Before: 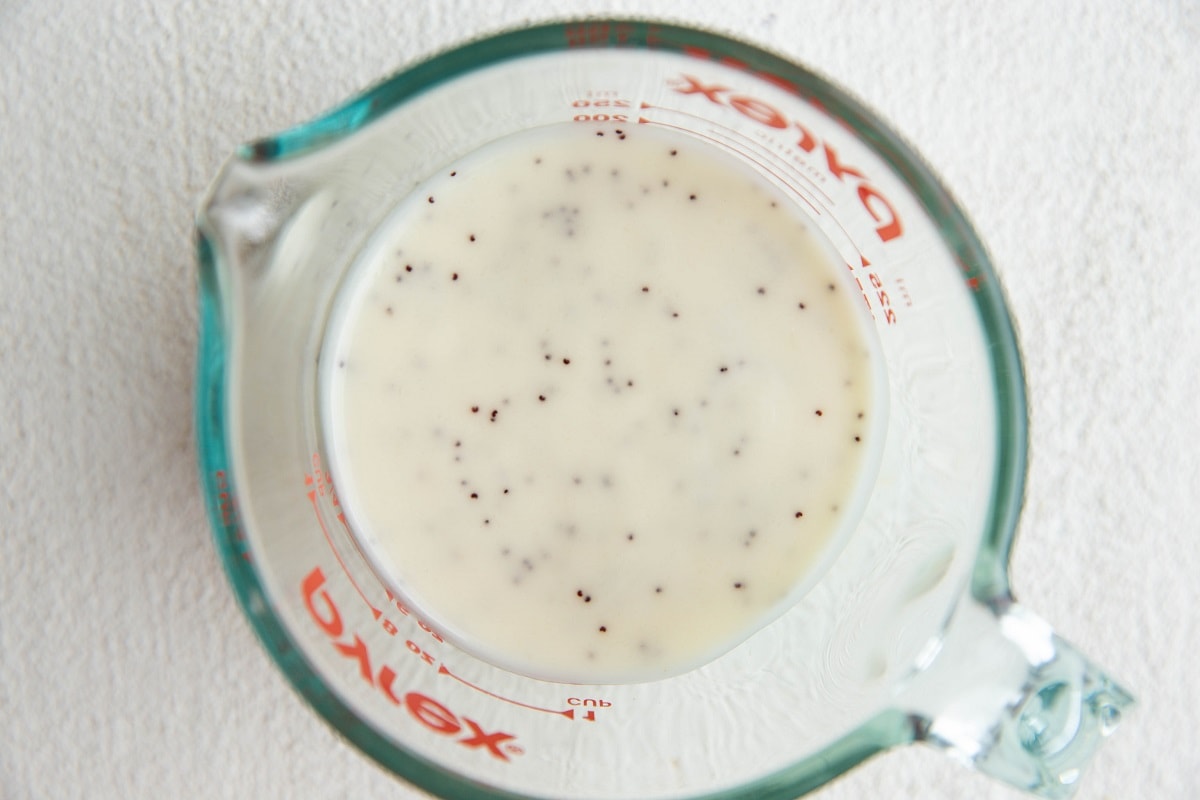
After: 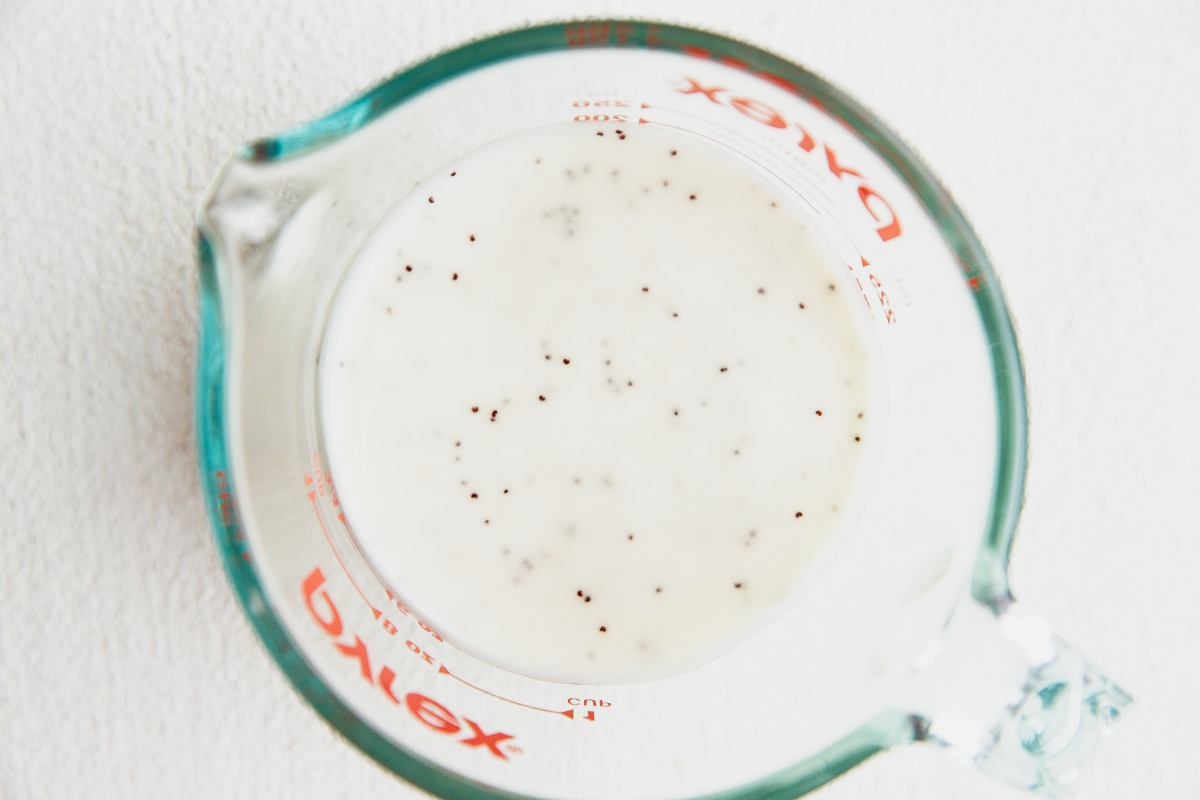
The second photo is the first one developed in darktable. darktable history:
base curve: curves: ch0 [(0, 0) (0.088, 0.125) (0.176, 0.251) (0.354, 0.501) (0.613, 0.749) (1, 0.877)], preserve colors none
color balance rgb: perceptual saturation grading › global saturation 20%, perceptual saturation grading › highlights -49.793%, perceptual saturation grading › shadows 23.907%, contrast 4.918%
